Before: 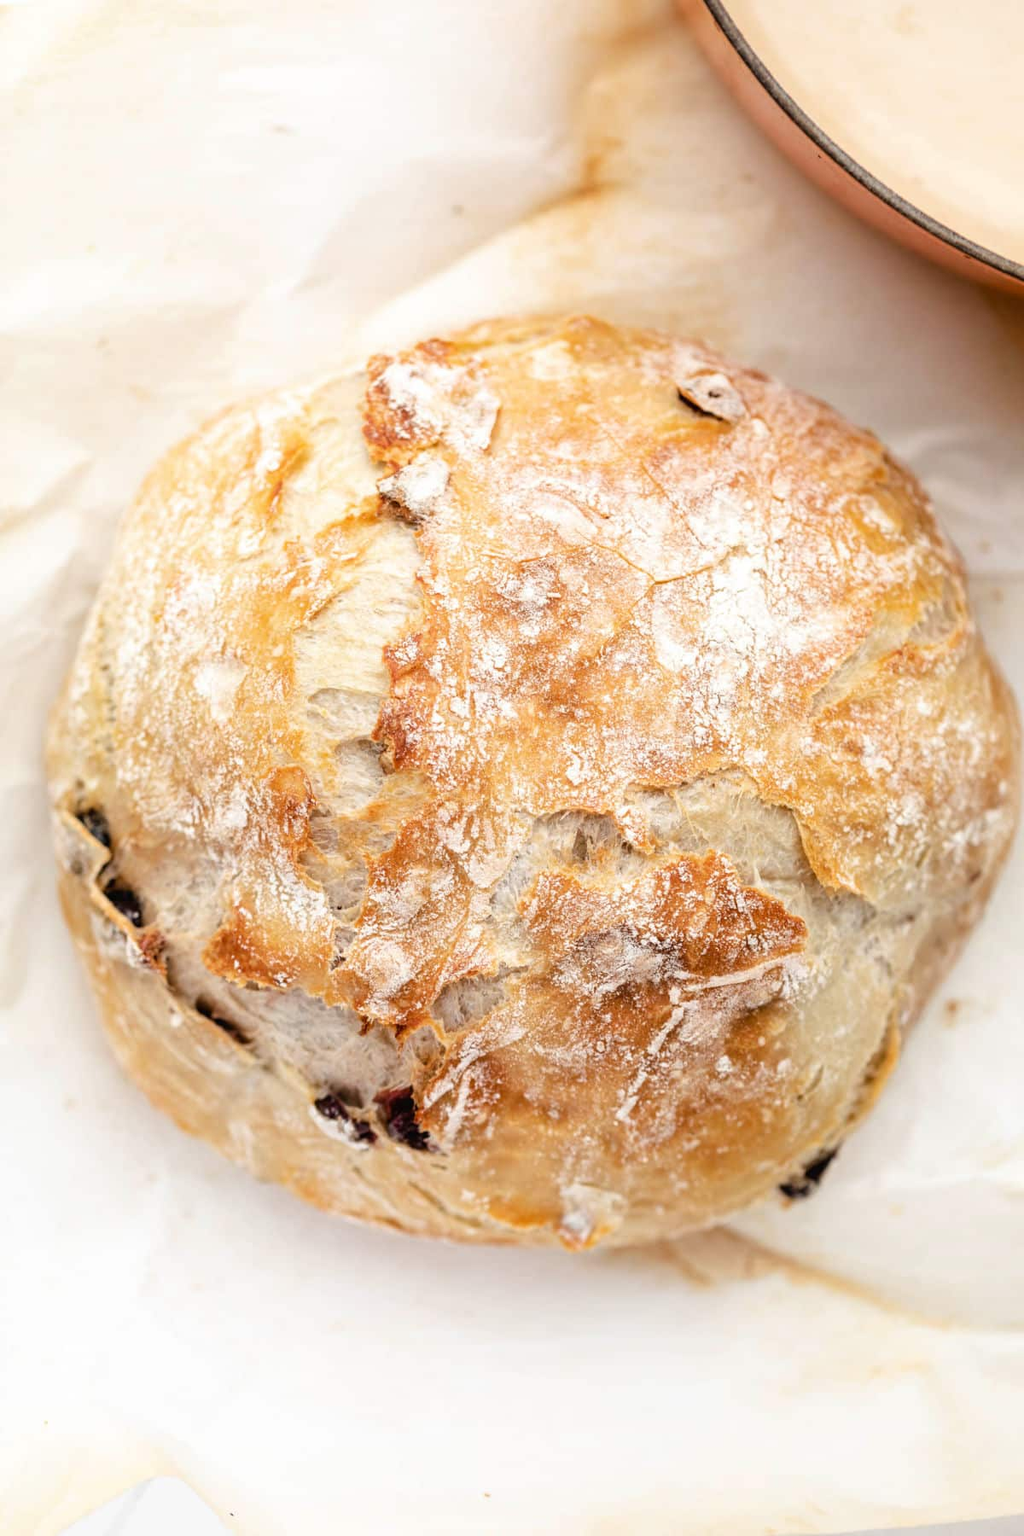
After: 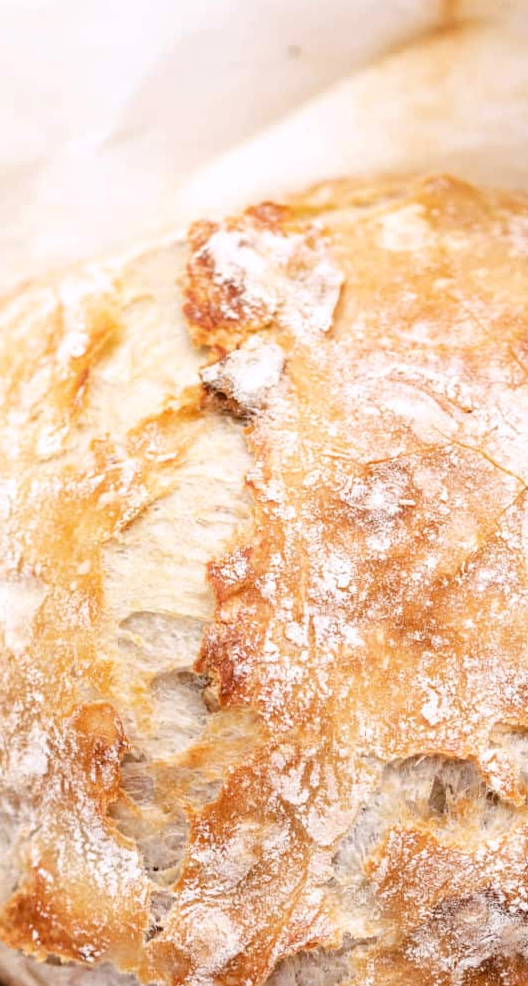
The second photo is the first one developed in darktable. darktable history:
crop: left 20.248%, top 10.86%, right 35.675%, bottom 34.321%
color calibration: illuminant custom, x 0.348, y 0.366, temperature 4940.58 K
